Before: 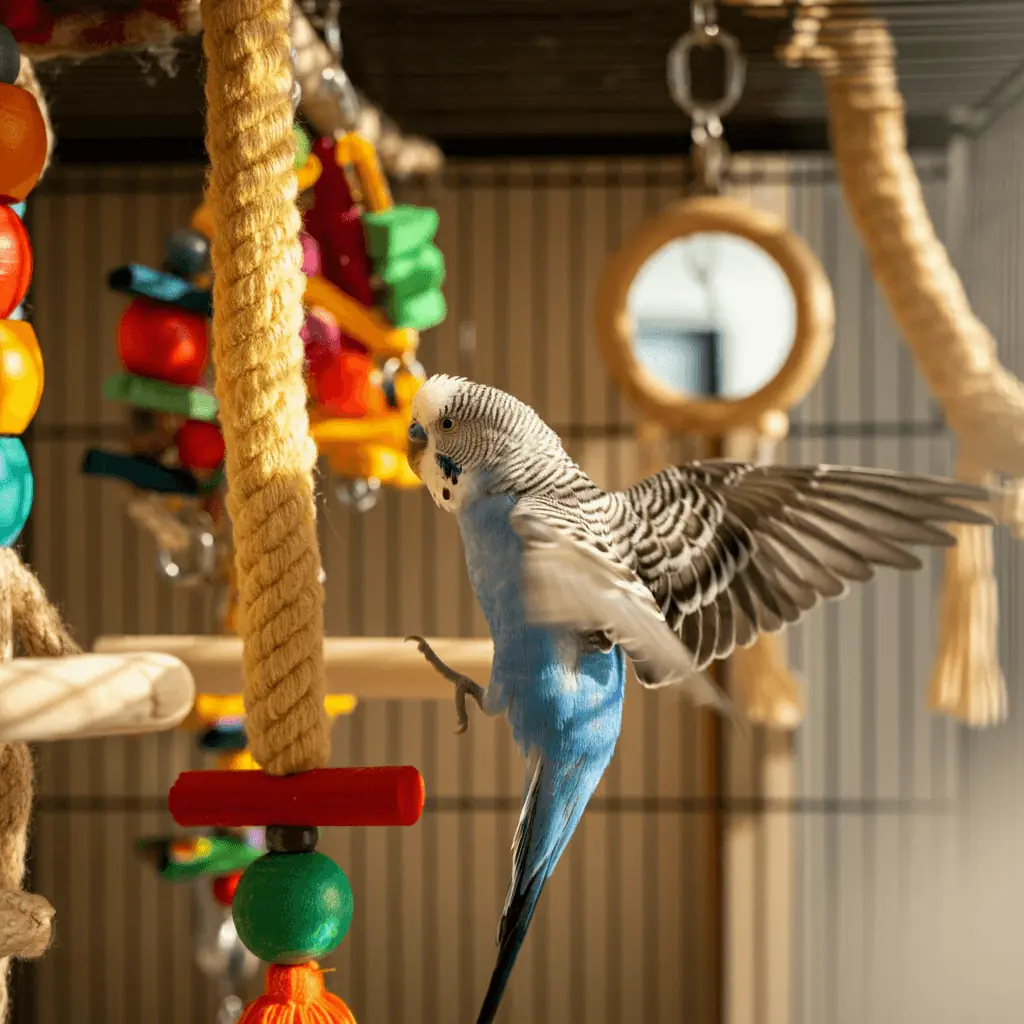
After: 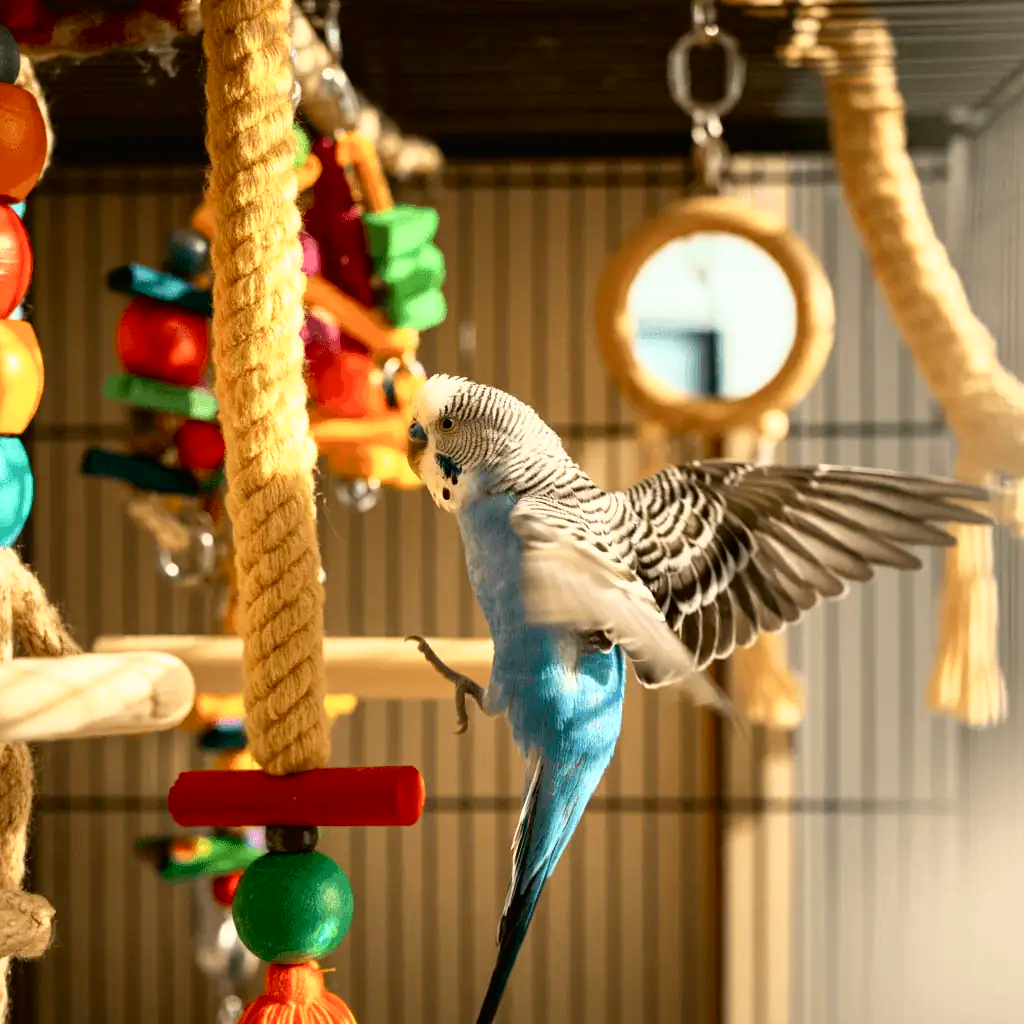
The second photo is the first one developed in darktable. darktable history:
tone curve: curves: ch0 [(0, 0.012) (0.031, 0.02) (0.12, 0.083) (0.198, 0.18) (0.261, 0.267) (0.415, 0.464) (0.525, 0.615) (0.67, 0.782) (0.777, 0.915) (0.915, 0.983) (0.999, 0.996)]; ch1 [(0, 0) (0.23, 0.209) (0.343, 0.331) (0.469, 0.443) (0.502, 0.502) (0.527, 0.534) (0.55, 0.561) (0.632, 0.663) (0.735, 0.754) (1, 1)]; ch2 [(0, 0) (0.249, 0.216) (0.352, 0.348) (0.424, 0.442) (0.476, 0.482) (0.499, 0.502) (0.517, 0.516) (0.532, 0.544) (0.558, 0.574) (0.596, 0.626) (0.726, 0.751) (0.82, 0.796) (0.998, 0.928)], color space Lab, independent channels, preserve colors none
